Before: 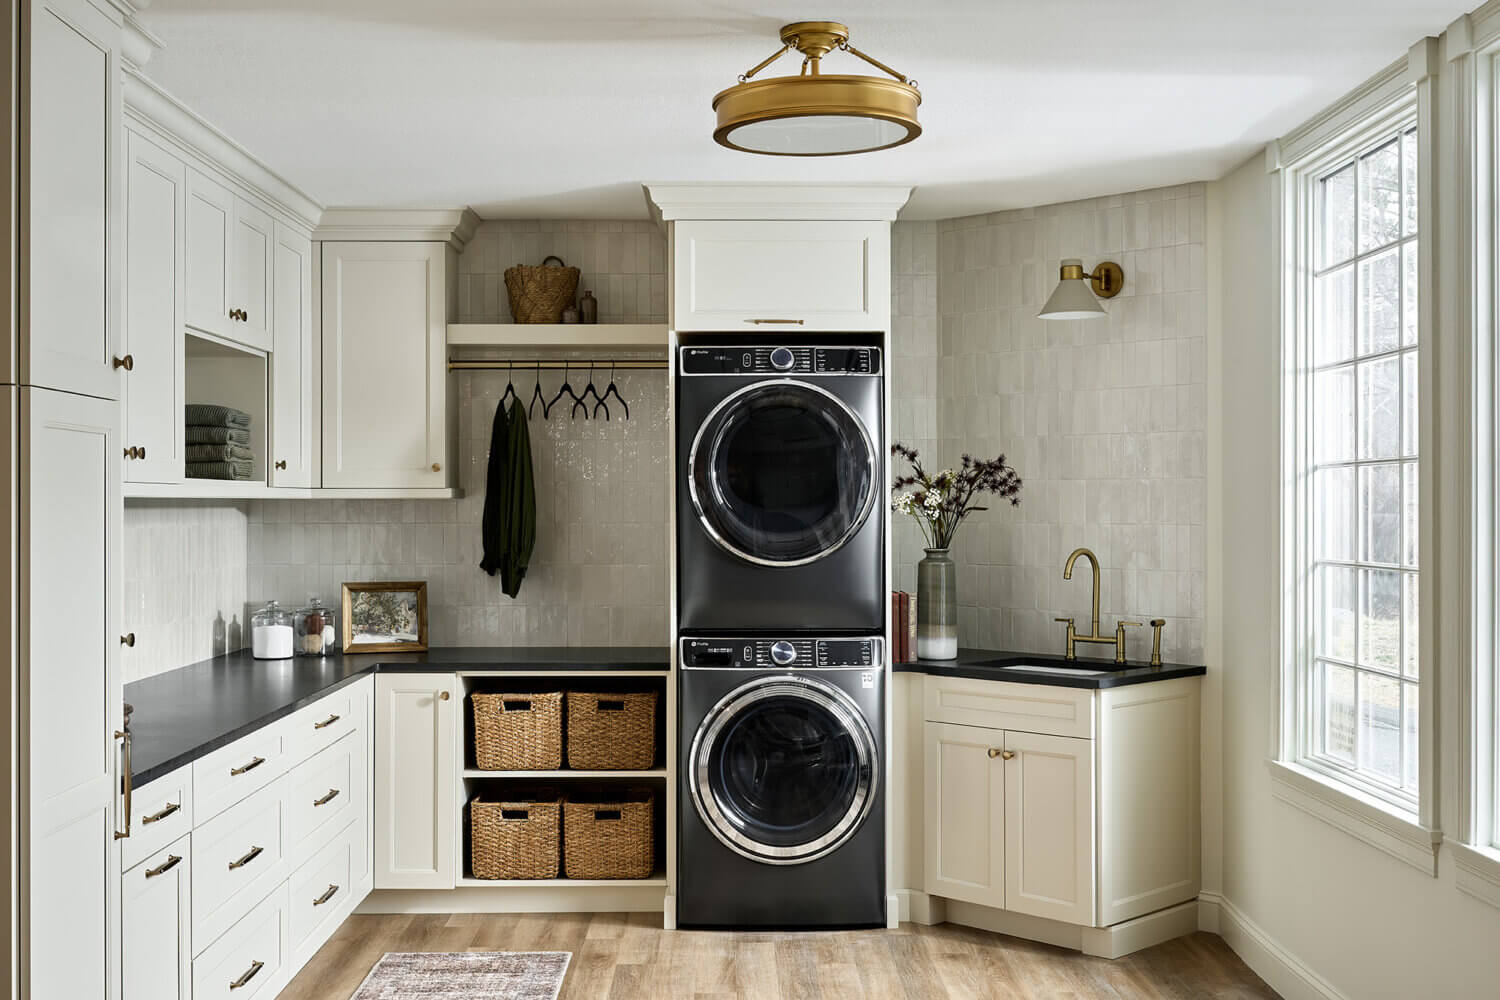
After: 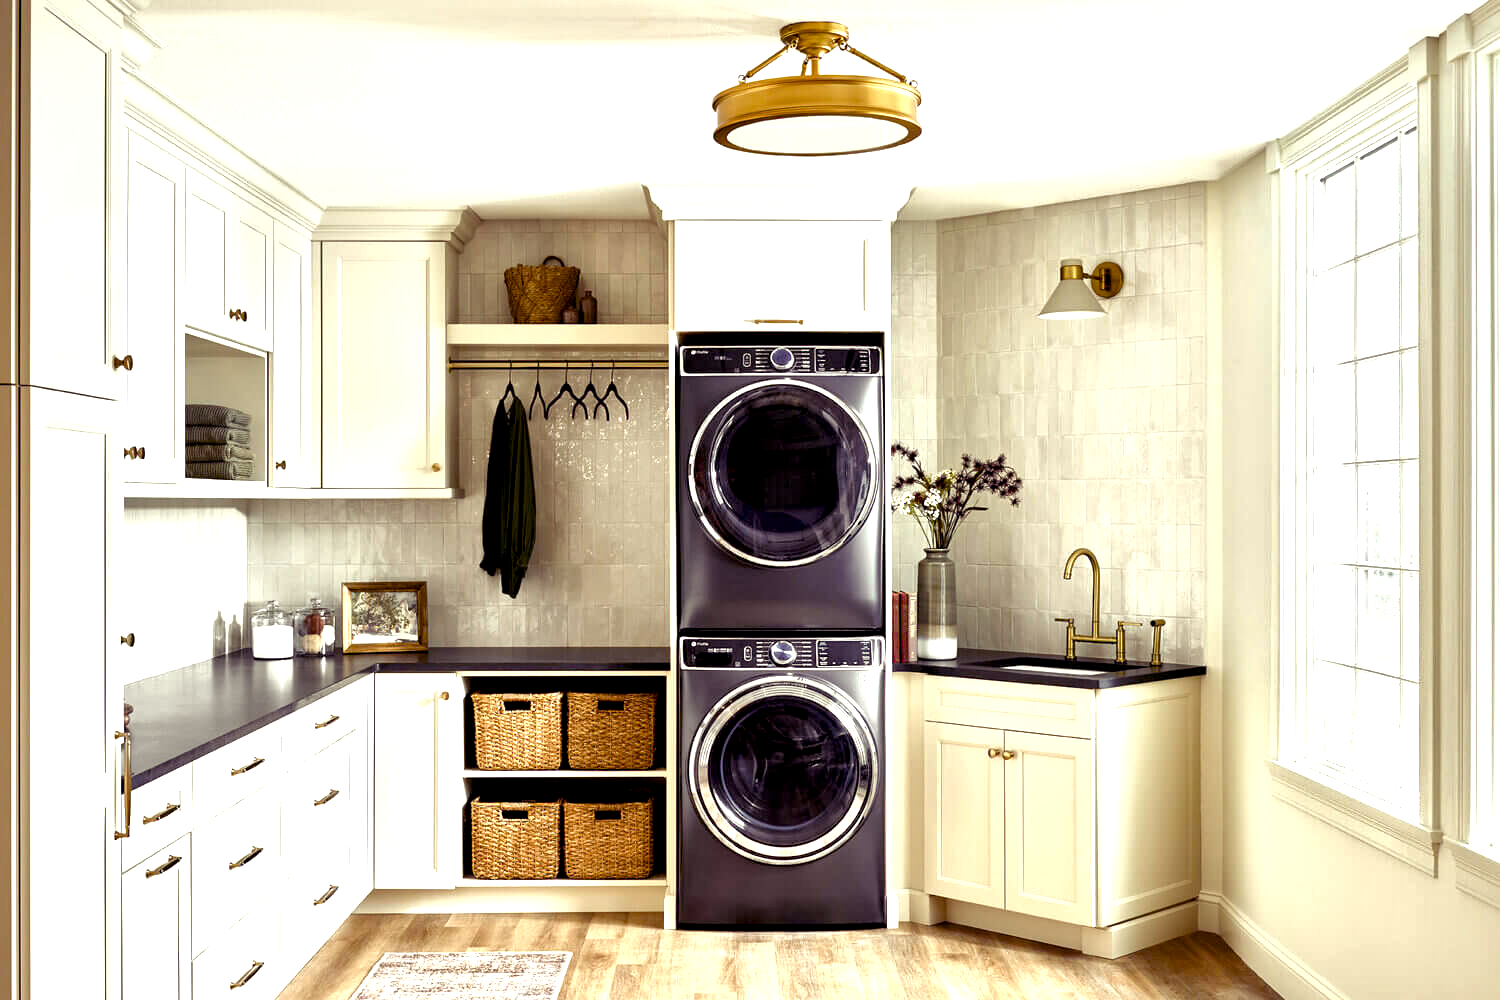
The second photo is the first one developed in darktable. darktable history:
color balance rgb: shadows lift › luminance -21.66%, shadows lift › chroma 8.98%, shadows lift › hue 283.37°, power › chroma 1.05%, power › hue 25.59°, highlights gain › luminance 6.08%, highlights gain › chroma 2.55%, highlights gain › hue 90°, global offset › luminance -0.87%, perceptual saturation grading › global saturation 25%, perceptual saturation grading › highlights -28.39%, perceptual saturation grading › shadows 33.98%
exposure: black level correction 0, exposure 1.015 EV, compensate exposure bias true, compensate highlight preservation false
local contrast: mode bilateral grid, contrast 20, coarseness 50, detail 150%, midtone range 0.2
